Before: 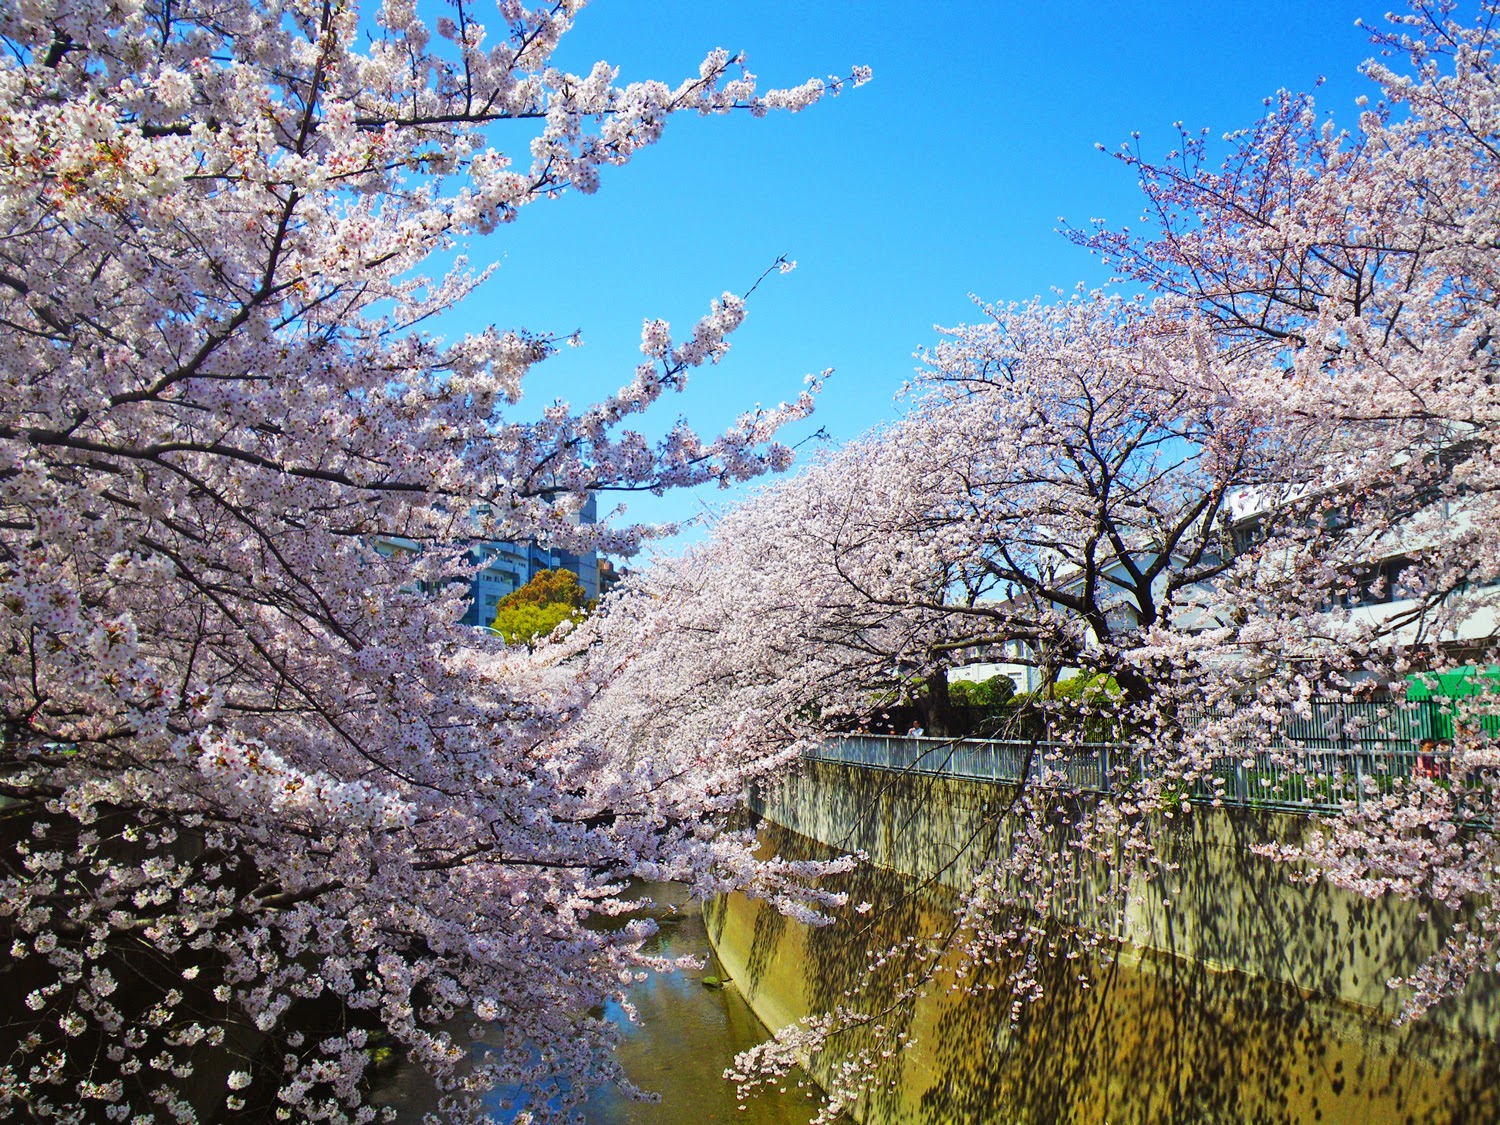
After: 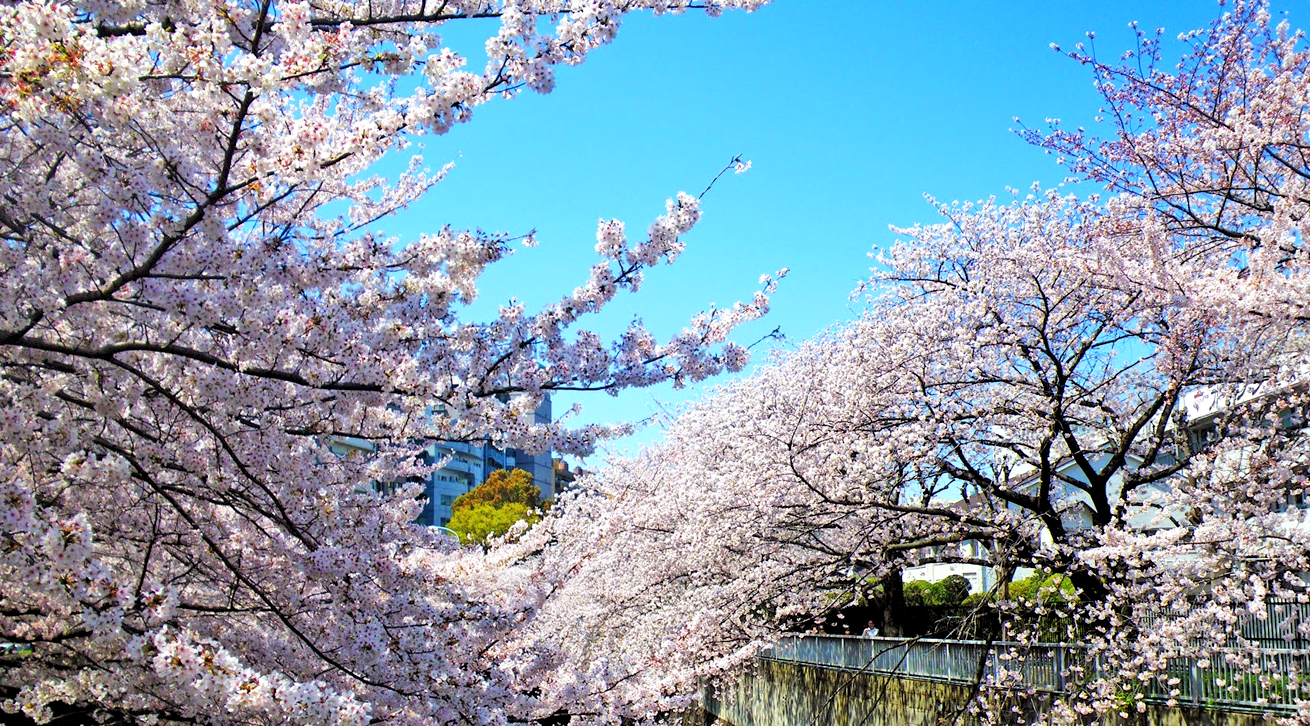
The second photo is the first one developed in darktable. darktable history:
crop: left 3.015%, top 8.969%, right 9.647%, bottom 26.457%
rgb levels: levels [[0.01, 0.419, 0.839], [0, 0.5, 1], [0, 0.5, 1]]
